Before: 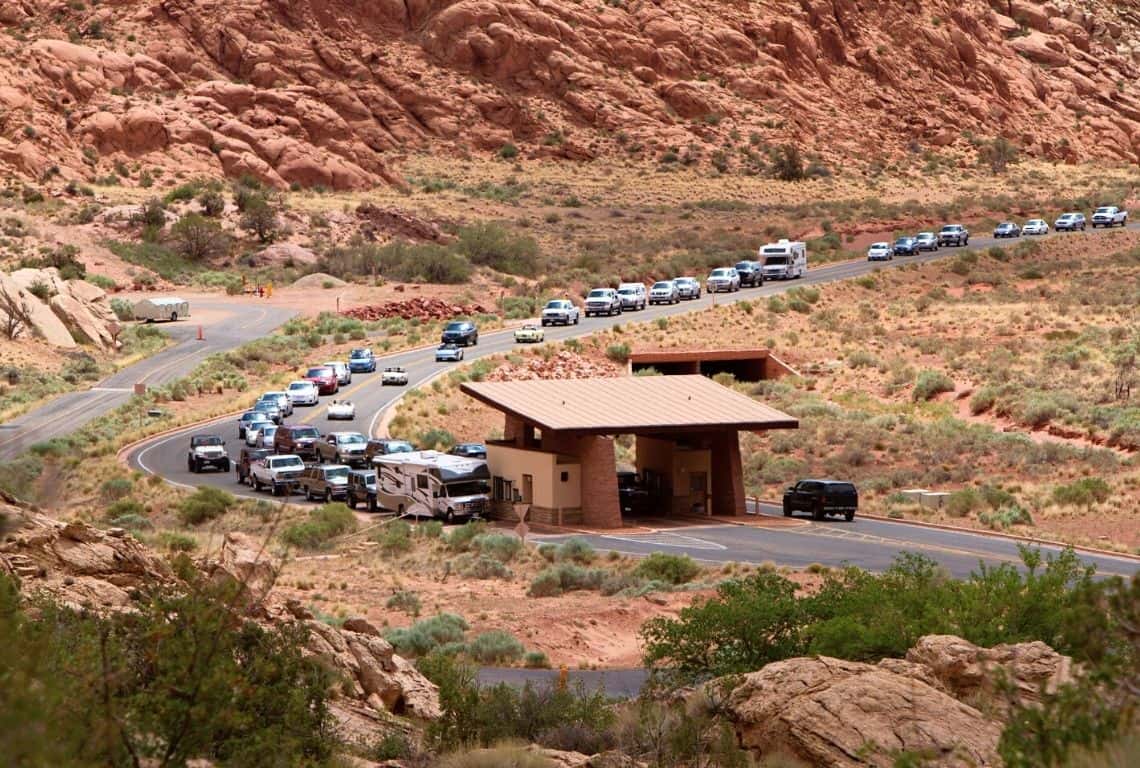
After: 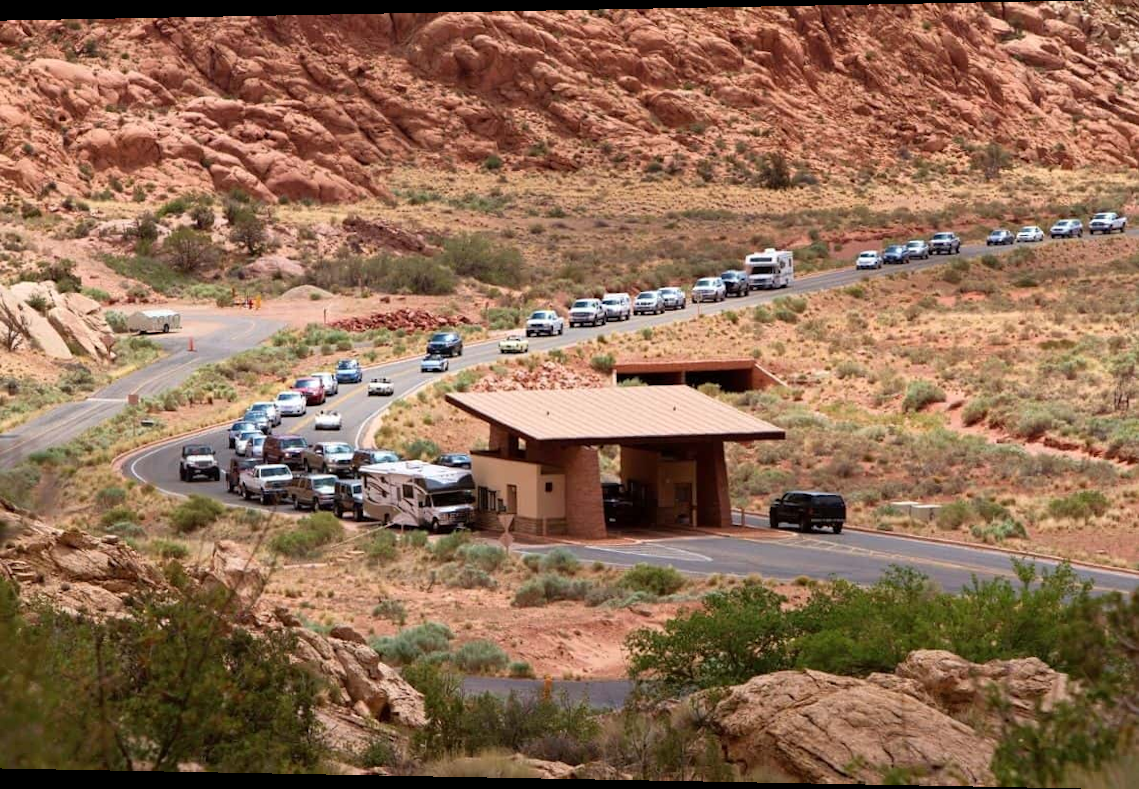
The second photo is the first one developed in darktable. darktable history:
tone equalizer: on, module defaults
rotate and perspective: lens shift (horizontal) -0.055, automatic cropping off
